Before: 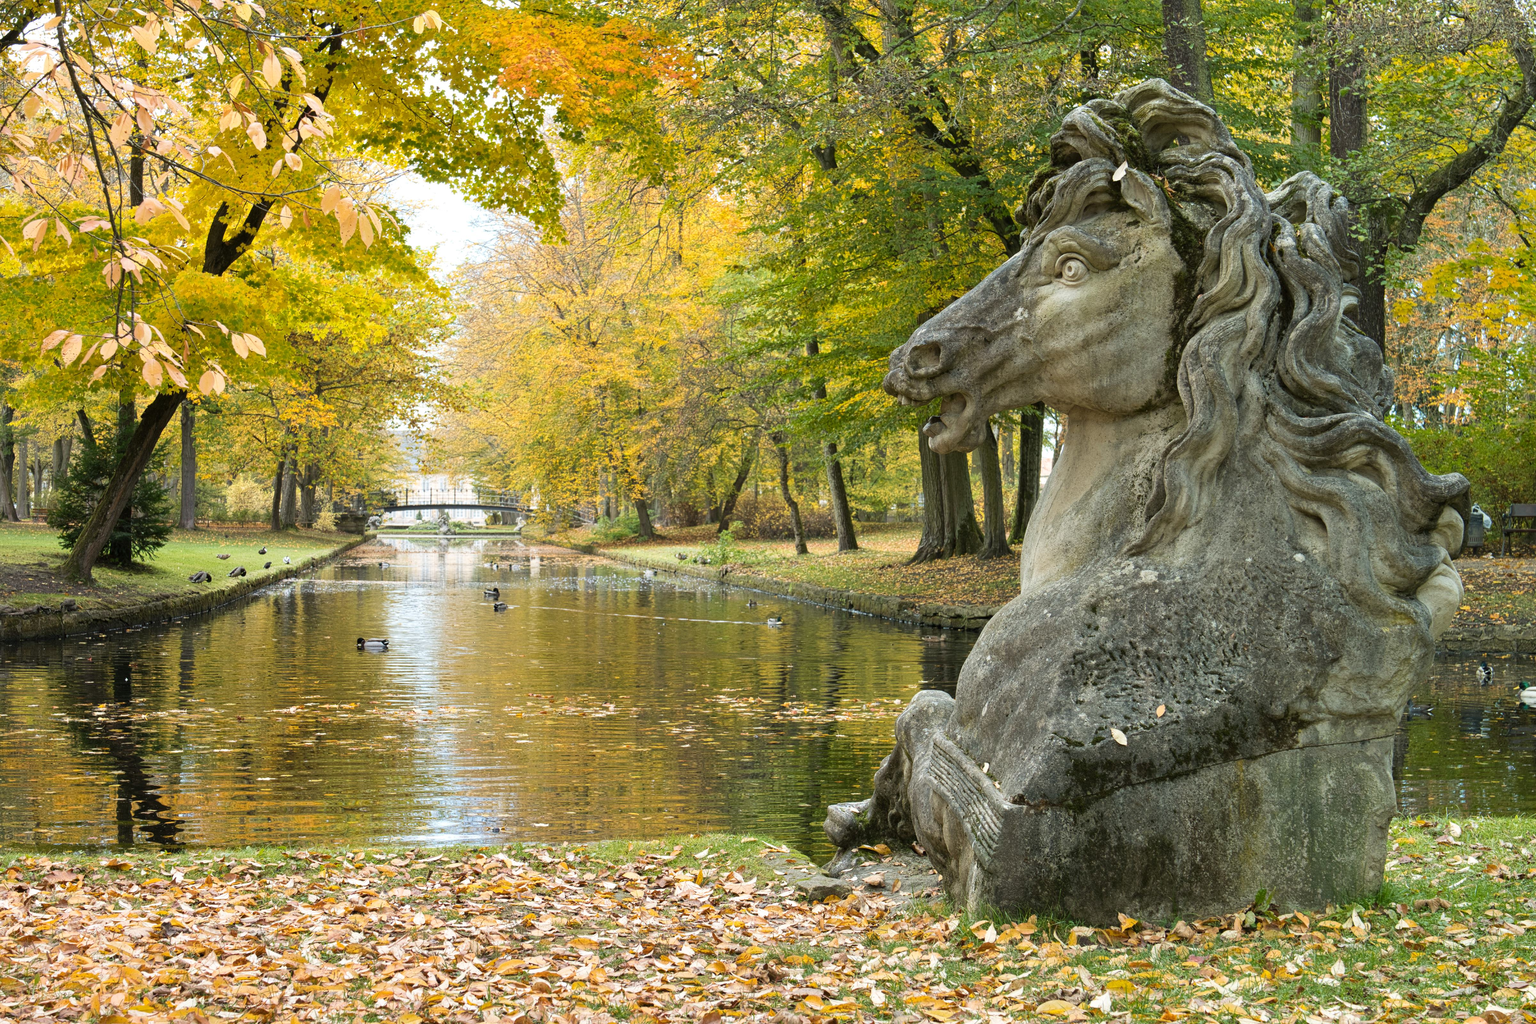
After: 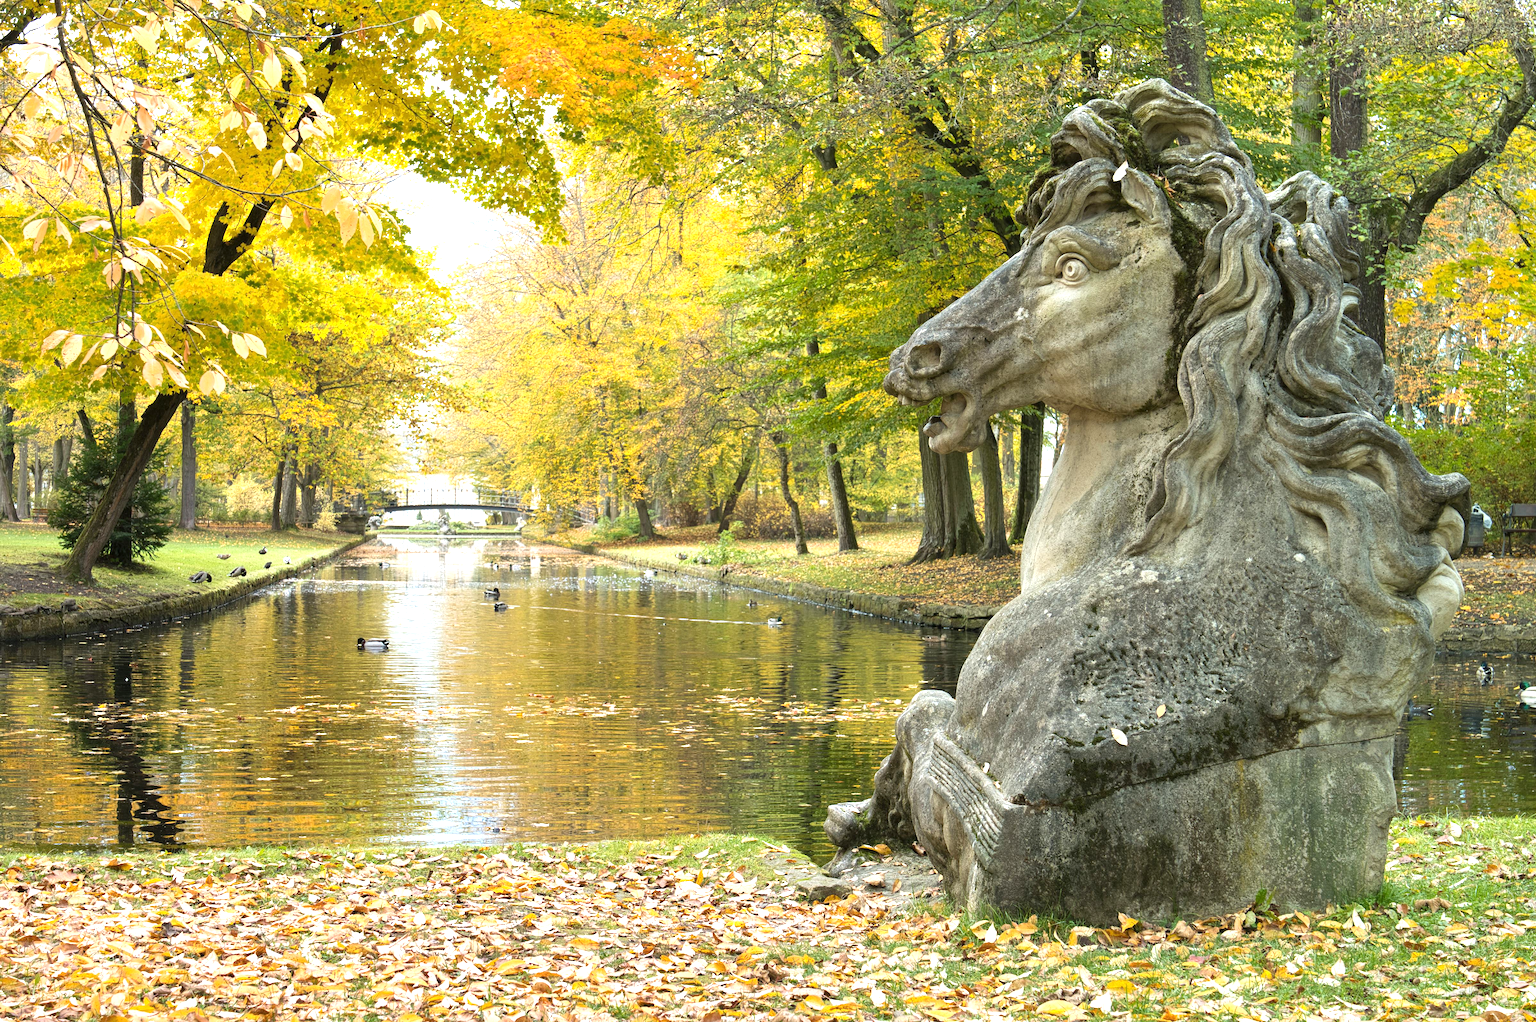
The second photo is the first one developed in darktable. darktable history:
crop: top 0.05%, bottom 0.098%
exposure: exposure 0.669 EV, compensate highlight preservation false
